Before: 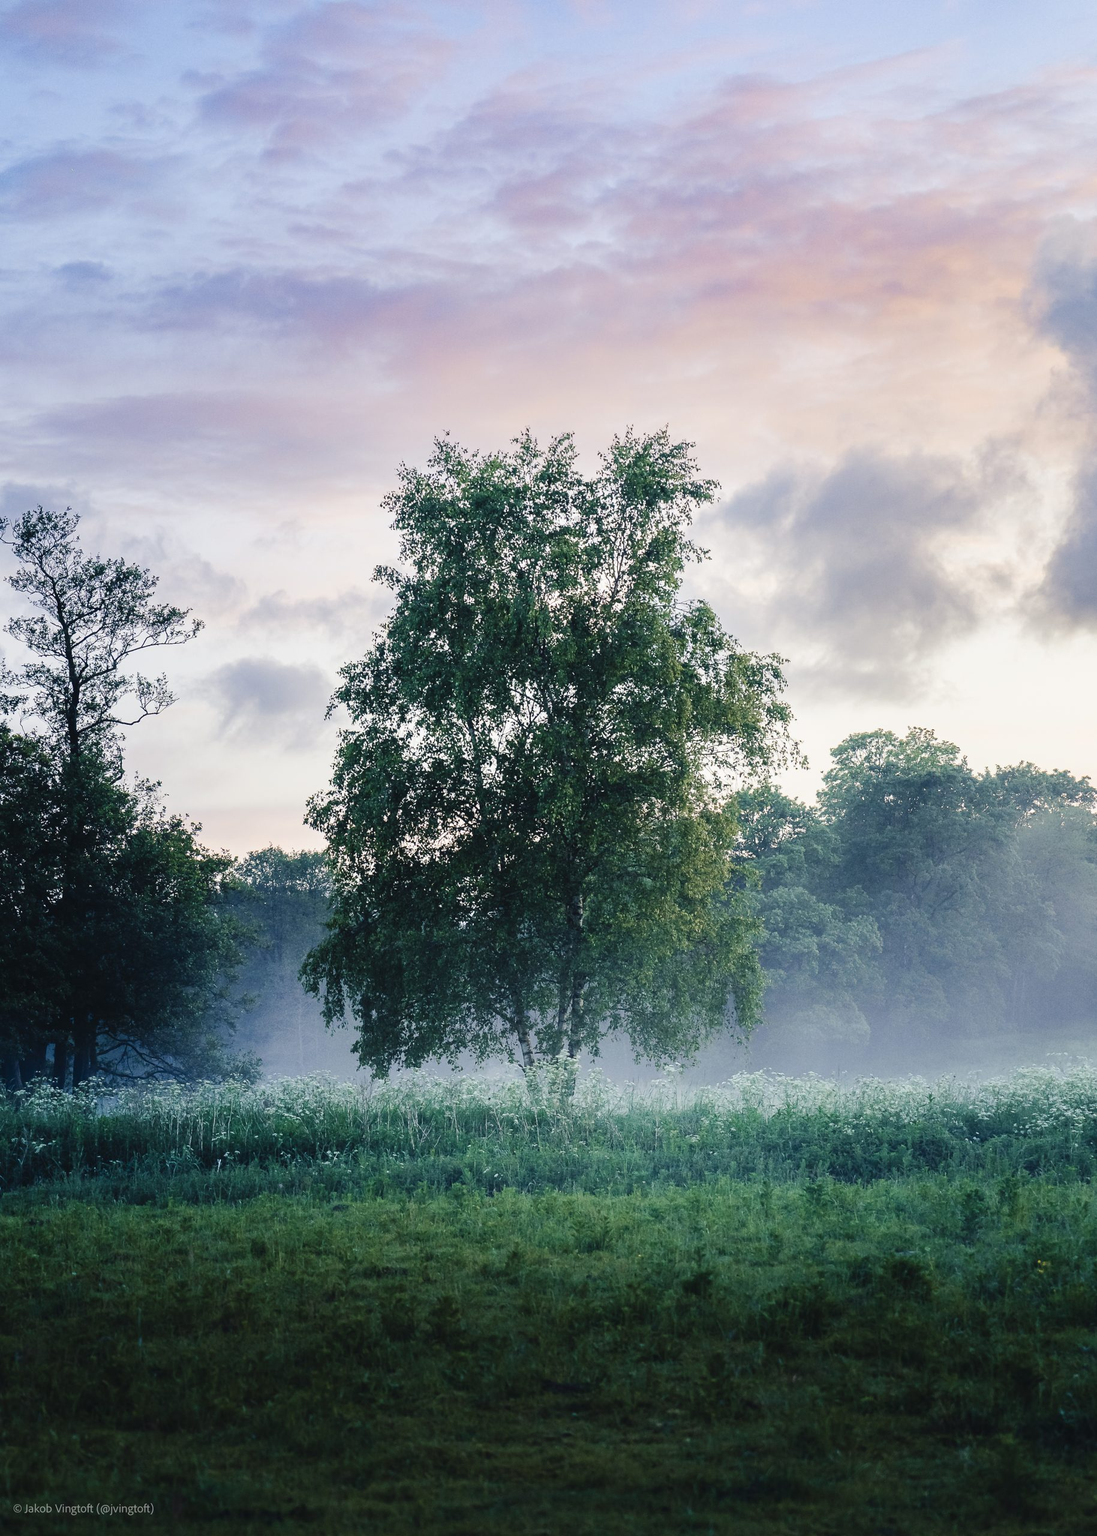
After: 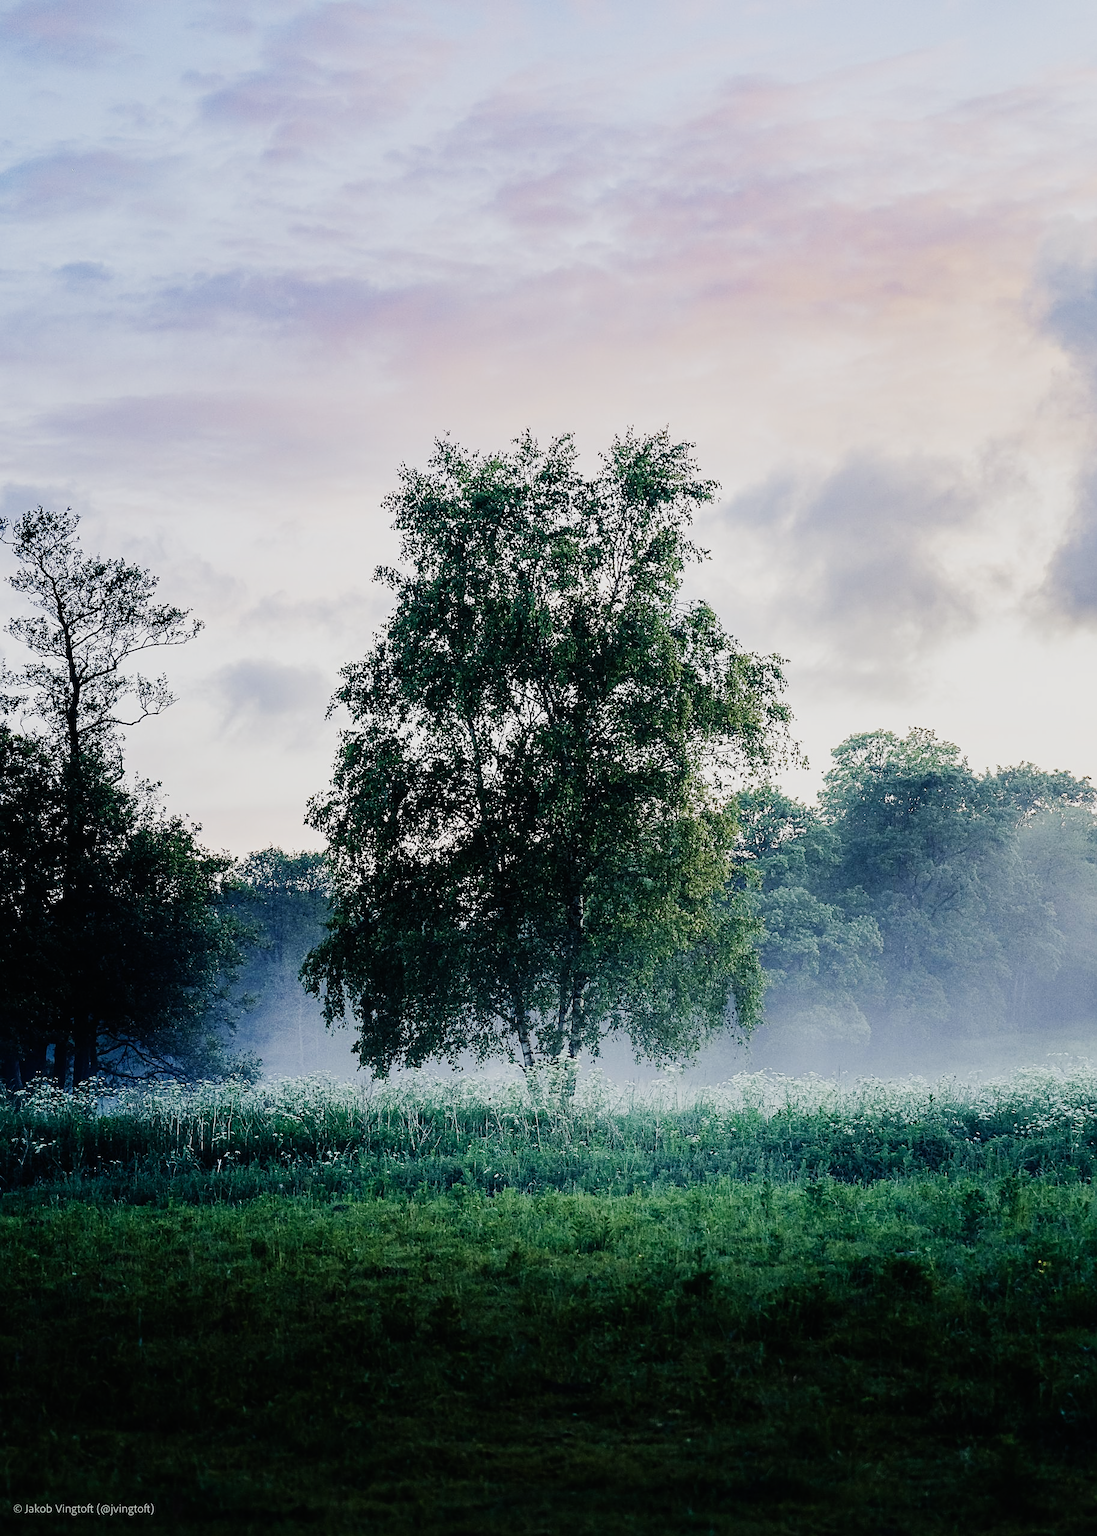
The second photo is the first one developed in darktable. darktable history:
sharpen: on, module defaults
sigmoid: contrast 1.7, skew -0.2, preserve hue 0%, red attenuation 0.1, red rotation 0.035, green attenuation 0.1, green rotation -0.017, blue attenuation 0.15, blue rotation -0.052, base primaries Rec2020
tone equalizer: on, module defaults
levels: levels [0, 0.492, 0.984]
